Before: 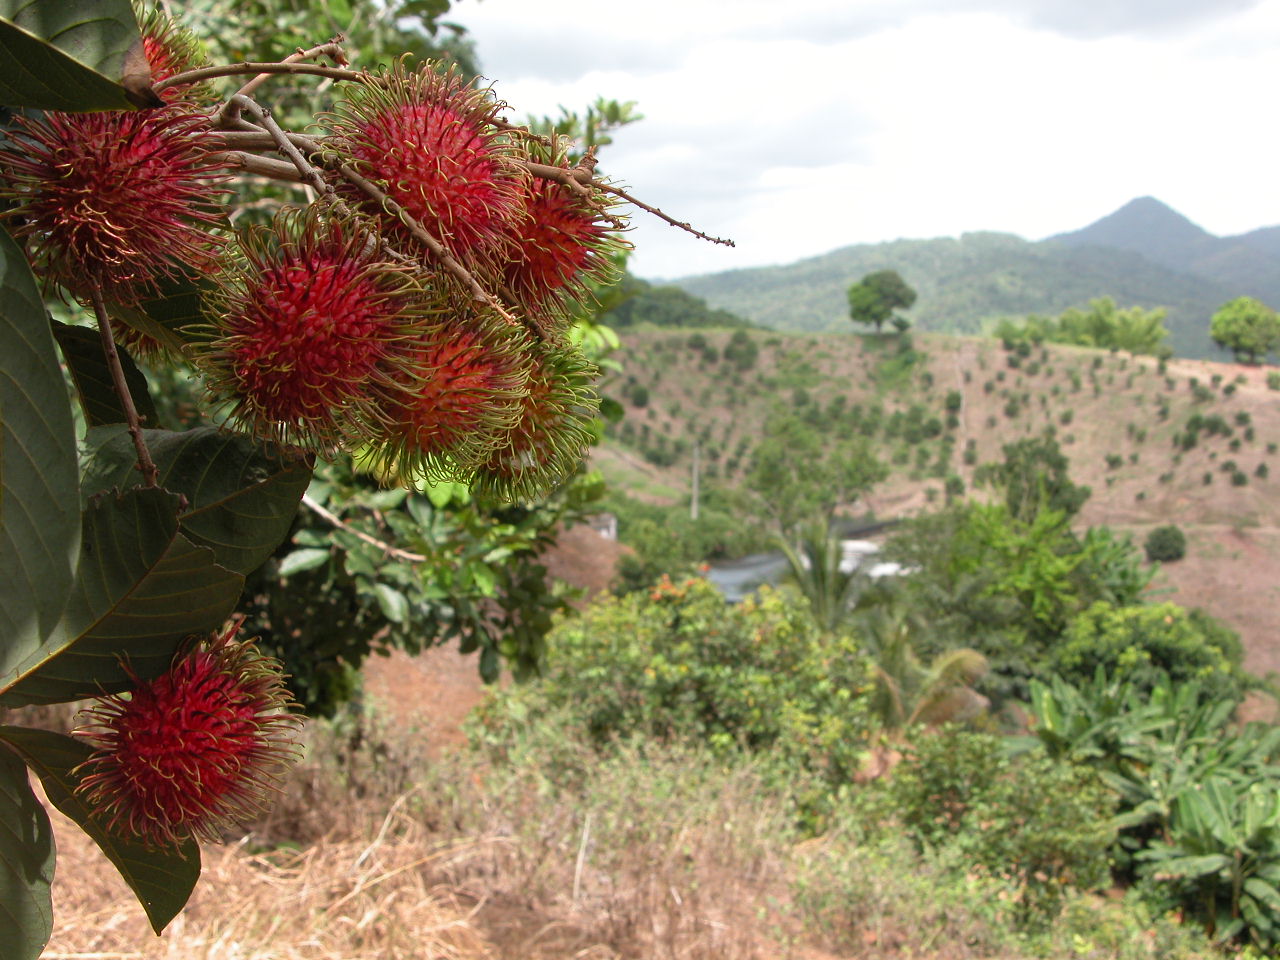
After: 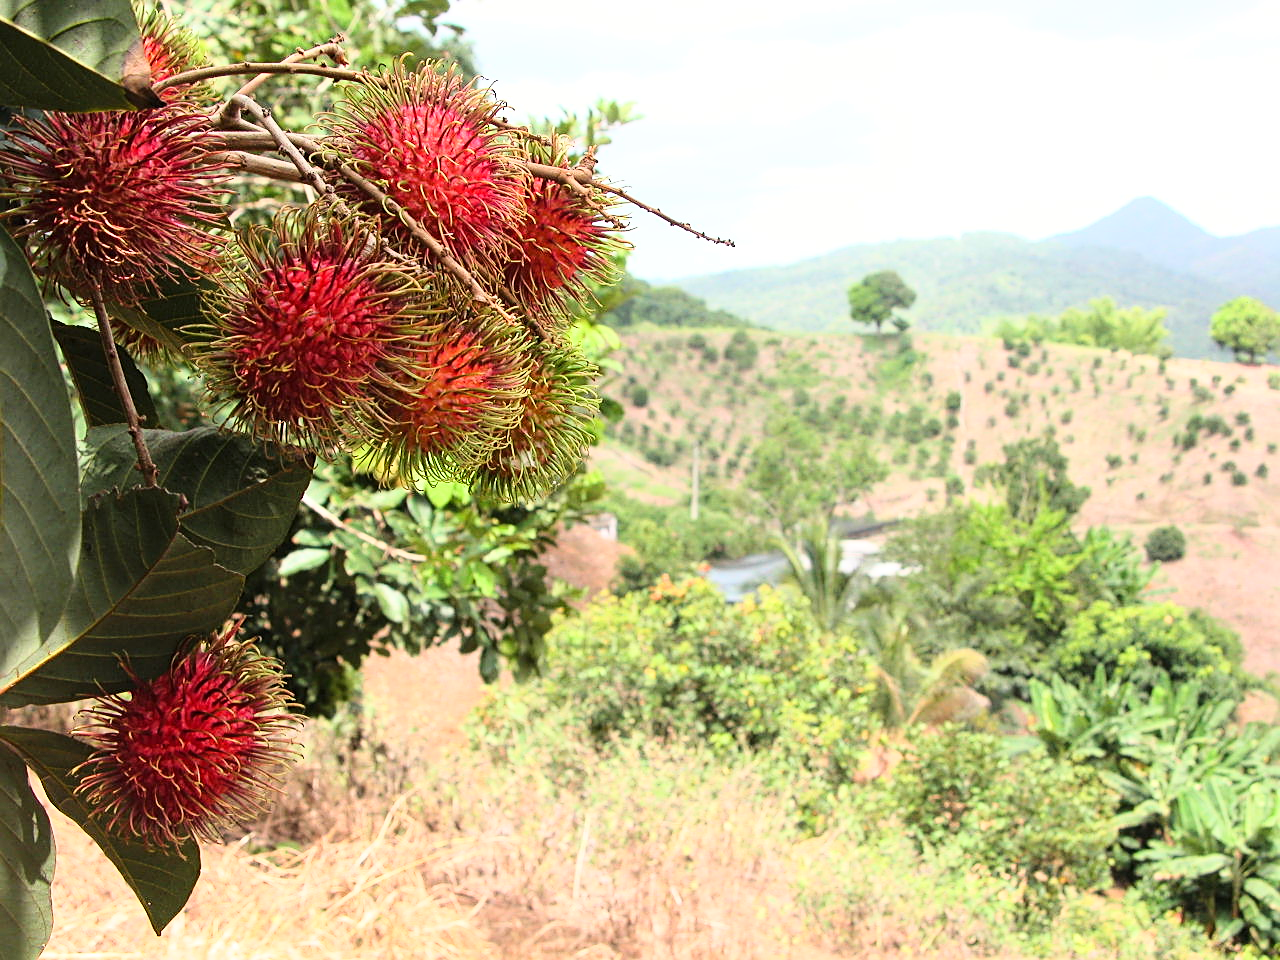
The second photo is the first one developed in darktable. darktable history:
base curve: curves: ch0 [(0, 0) (0.018, 0.026) (0.143, 0.37) (0.33, 0.731) (0.458, 0.853) (0.735, 0.965) (0.905, 0.986) (1, 1)]
sharpen: on, module defaults
